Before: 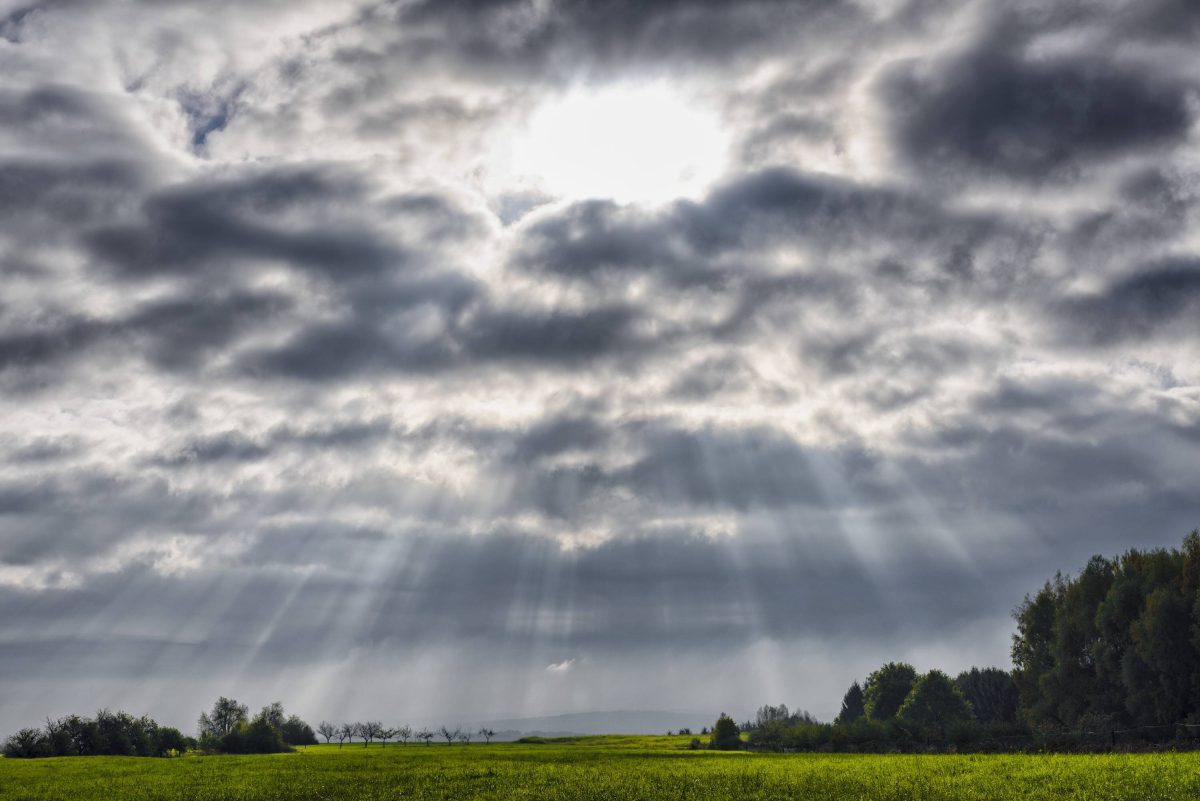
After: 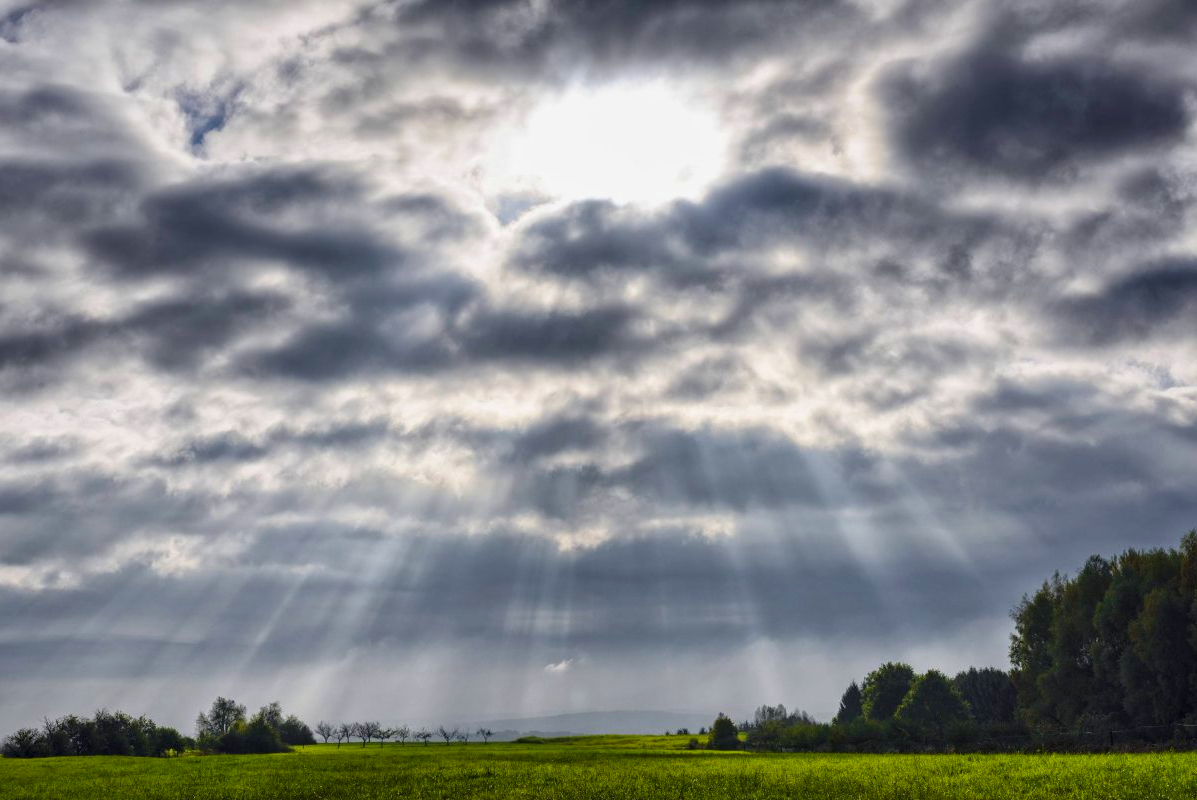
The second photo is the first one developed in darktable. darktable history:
contrast brightness saturation: contrast 0.091, saturation 0.277
crop: left 0.186%
